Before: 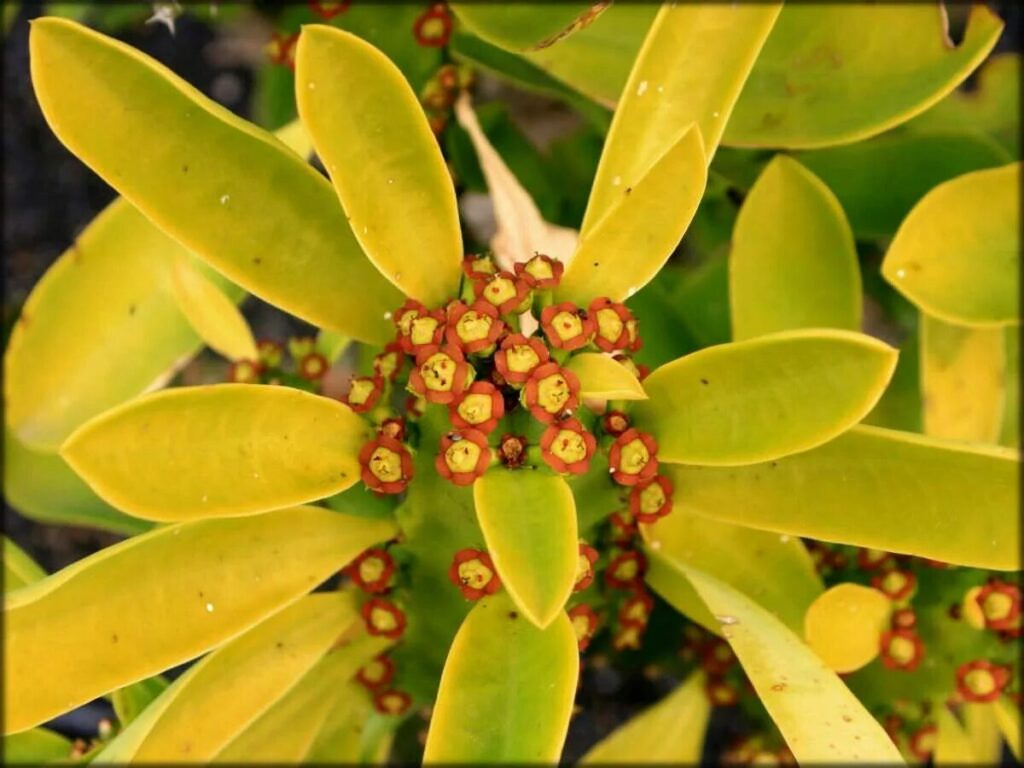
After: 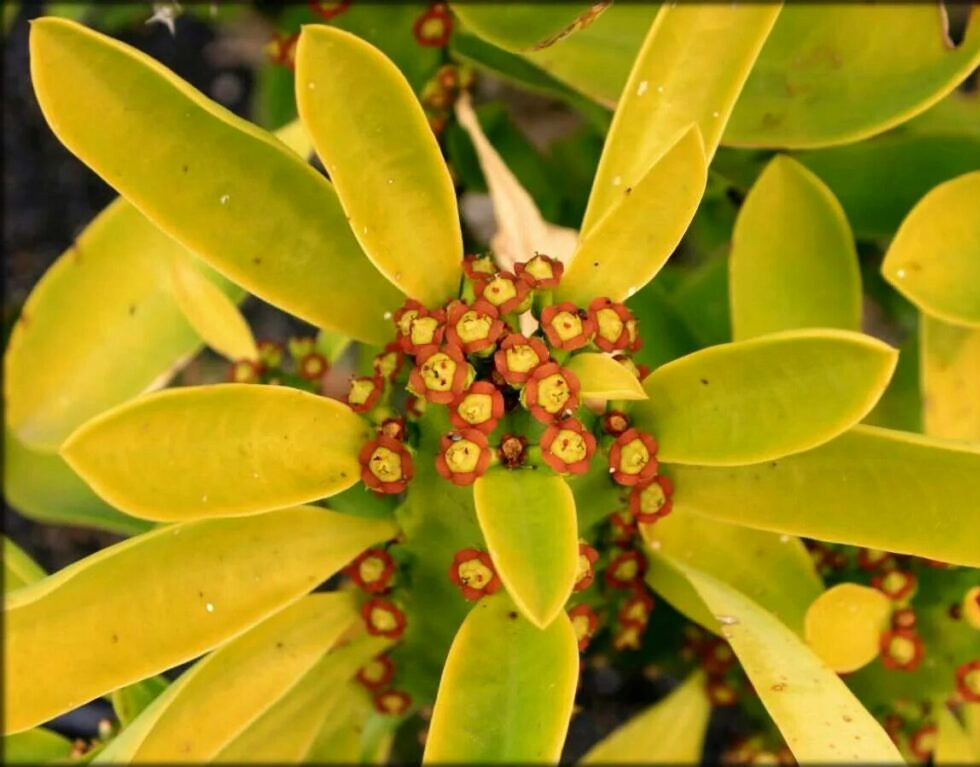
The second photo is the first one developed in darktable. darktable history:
color calibration: x 0.342, y 0.355, temperature 5144.39 K
crop: right 4.207%, bottom 0.039%
